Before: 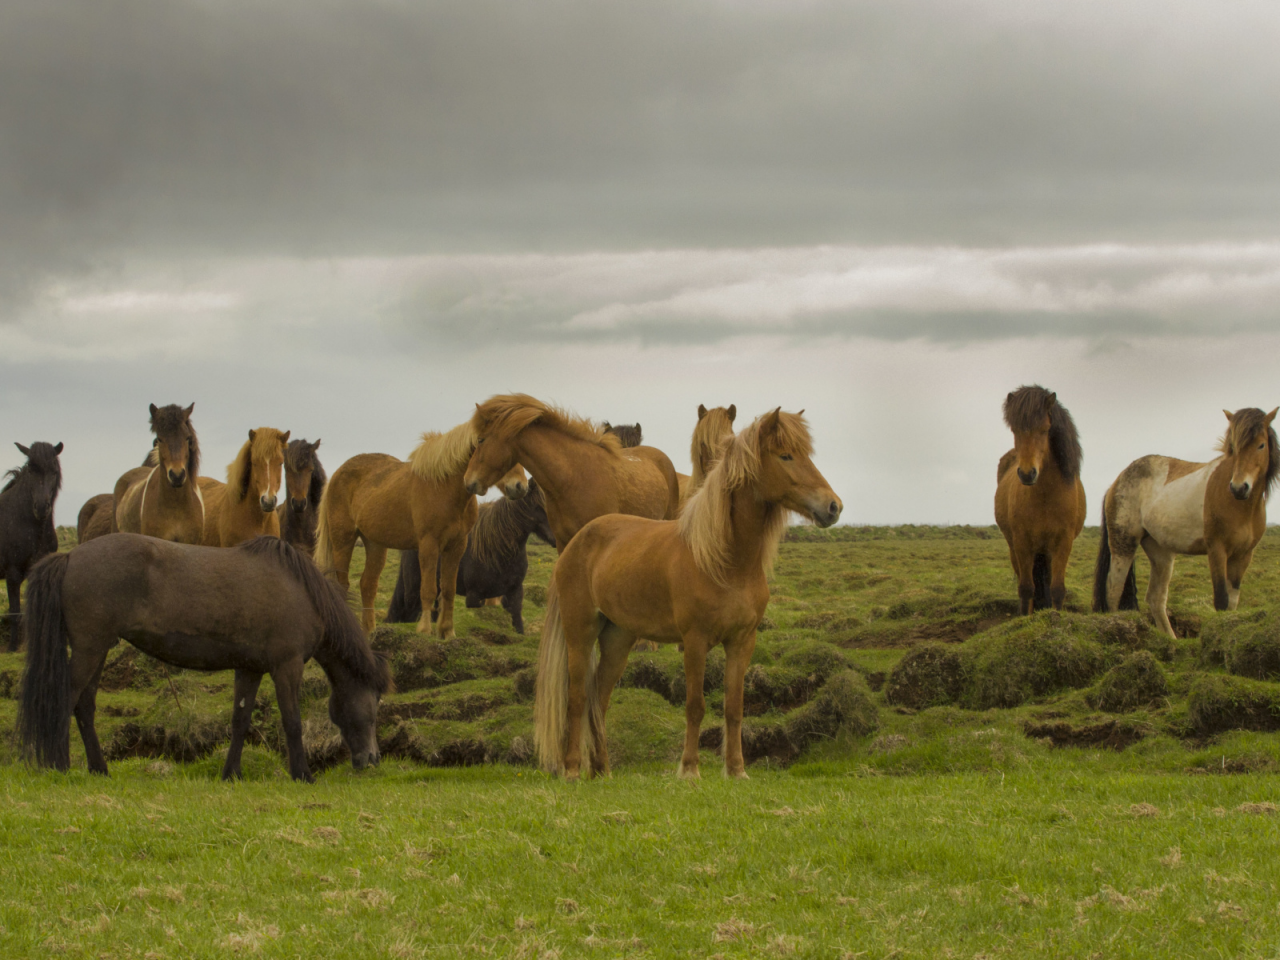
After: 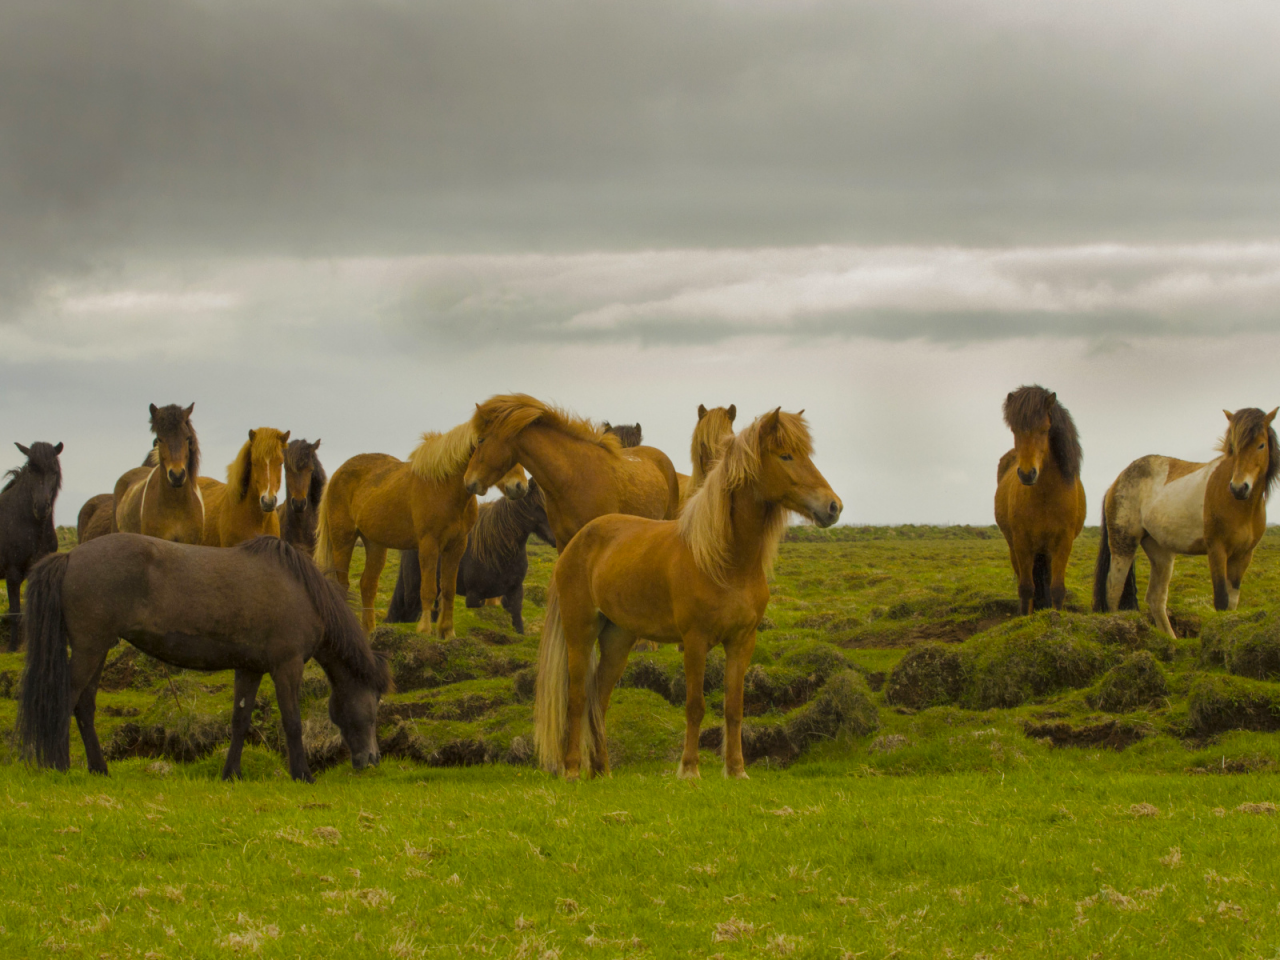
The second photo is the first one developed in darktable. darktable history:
color balance rgb: linear chroma grading › mid-tones 7.607%, perceptual saturation grading › global saturation 19.507%
